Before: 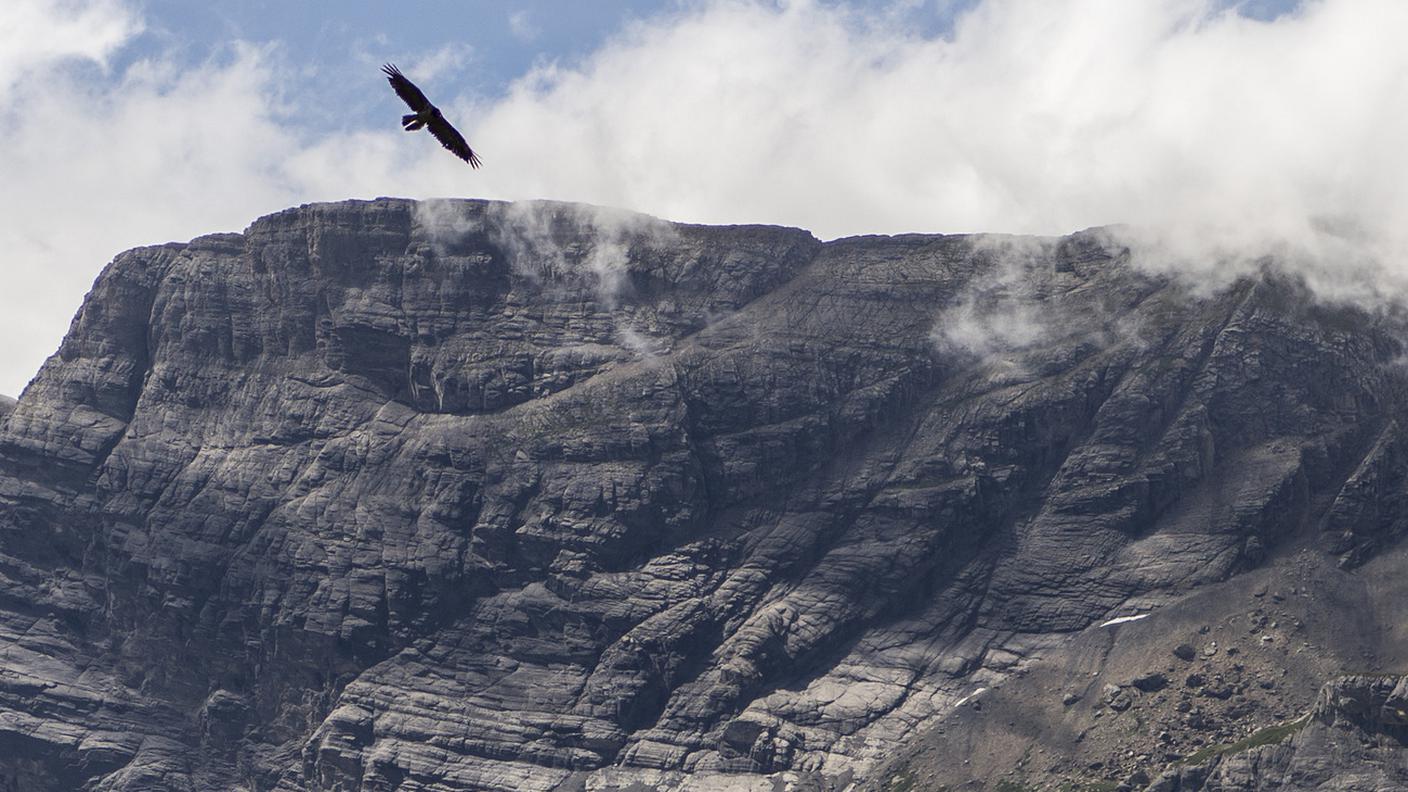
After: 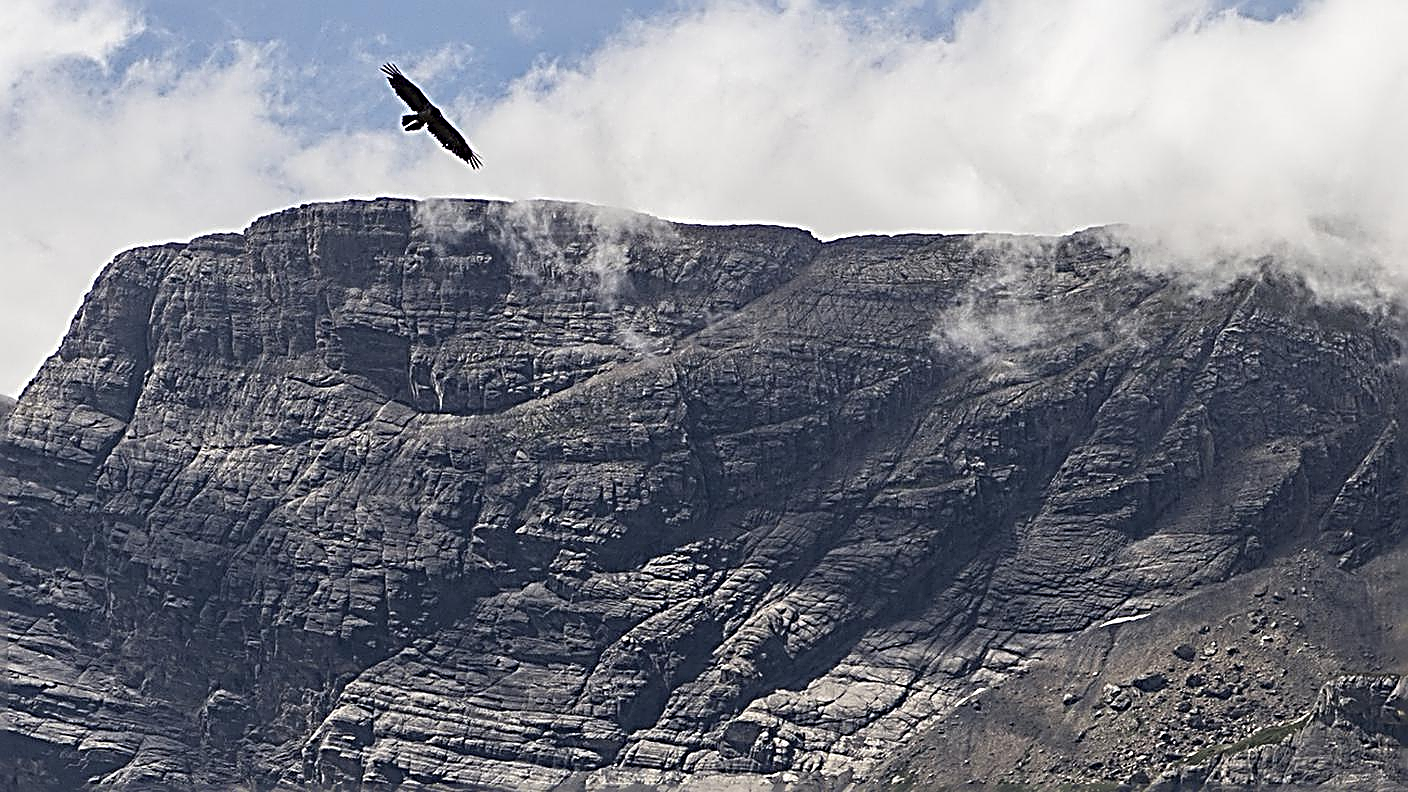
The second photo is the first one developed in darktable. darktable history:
sharpen: radius 3.175, amount 1.723
